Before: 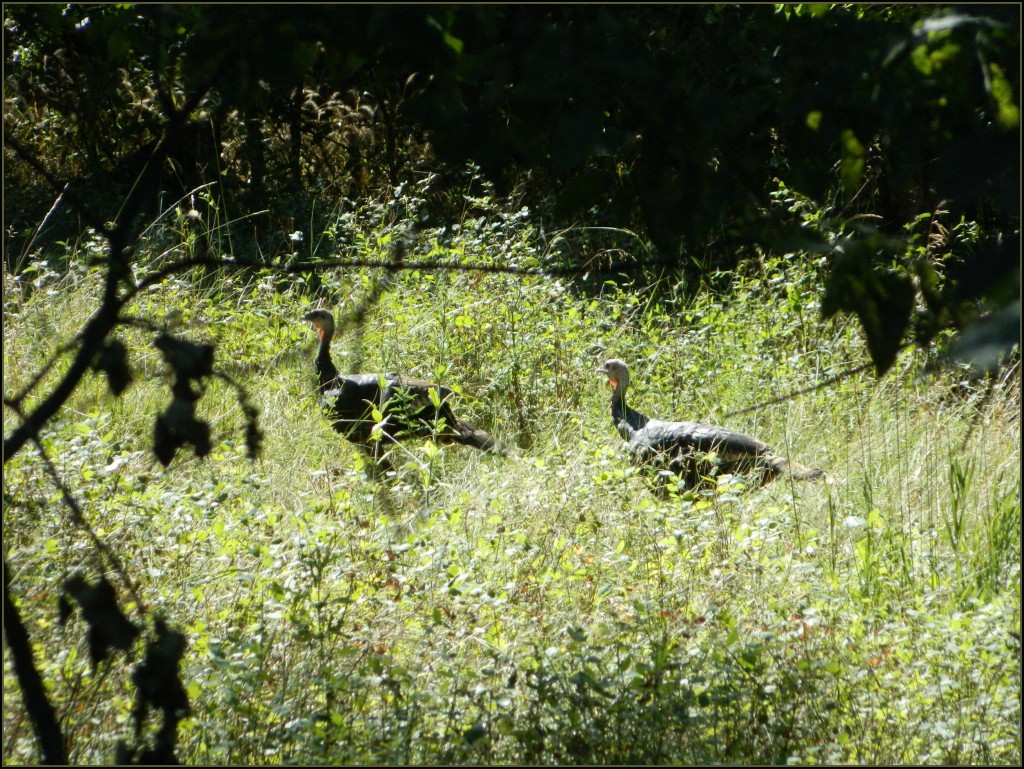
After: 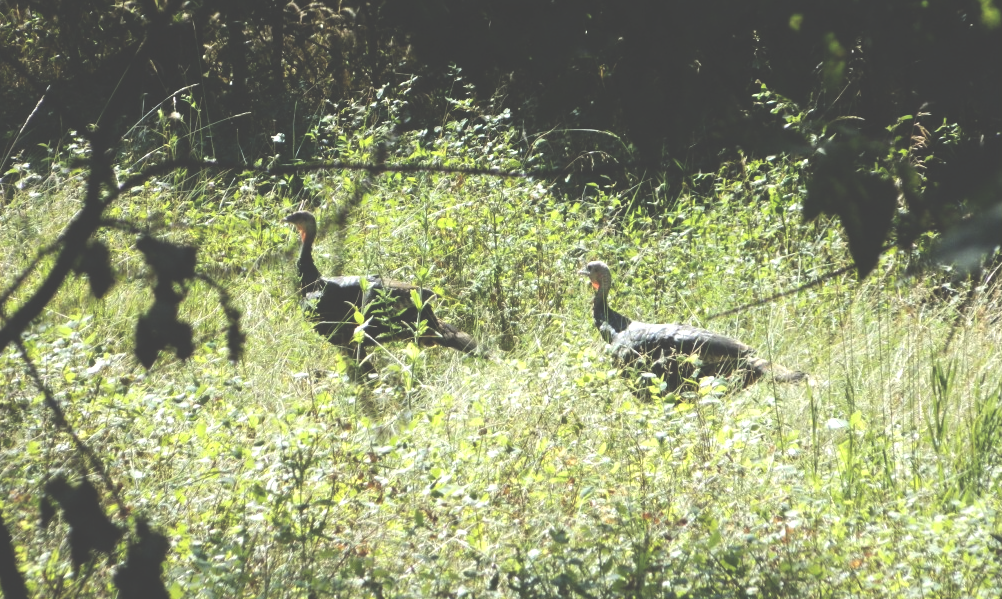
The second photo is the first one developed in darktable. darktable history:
exposure: black level correction -0.062, exposure -0.05 EV, compensate highlight preservation false
crop and rotate: left 1.814%, top 12.818%, right 0.25%, bottom 9.225%
tone equalizer: -8 EV -0.417 EV, -7 EV -0.389 EV, -6 EV -0.333 EV, -5 EV -0.222 EV, -3 EV 0.222 EV, -2 EV 0.333 EV, -1 EV 0.389 EV, +0 EV 0.417 EV, edges refinement/feathering 500, mask exposure compensation -1.57 EV, preserve details no
